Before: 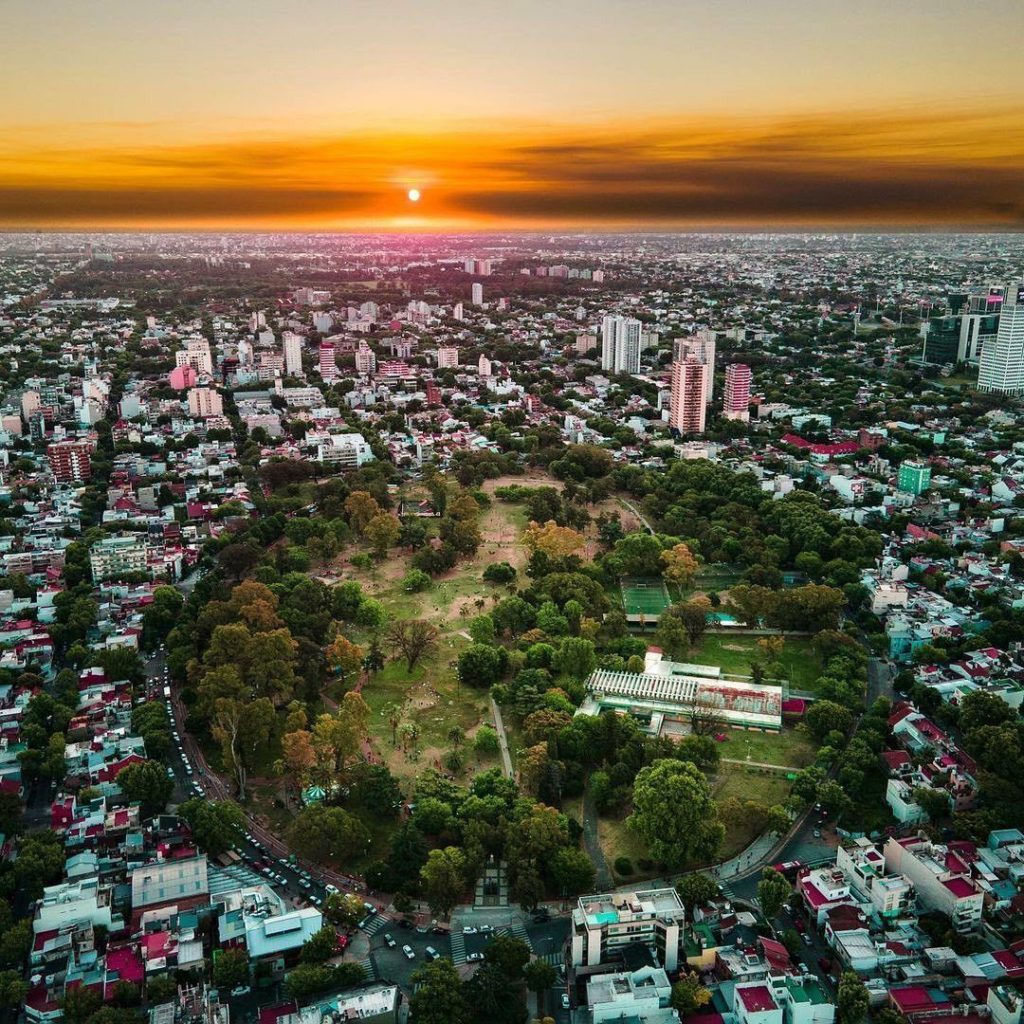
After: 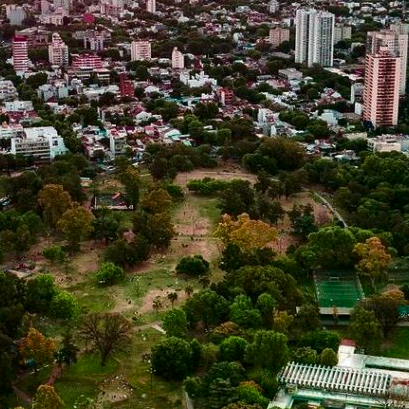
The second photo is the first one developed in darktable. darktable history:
contrast brightness saturation: brightness -0.2, saturation 0.08
crop: left 30%, top 30%, right 30%, bottom 30%
rotate and perspective: automatic cropping original format, crop left 0, crop top 0
